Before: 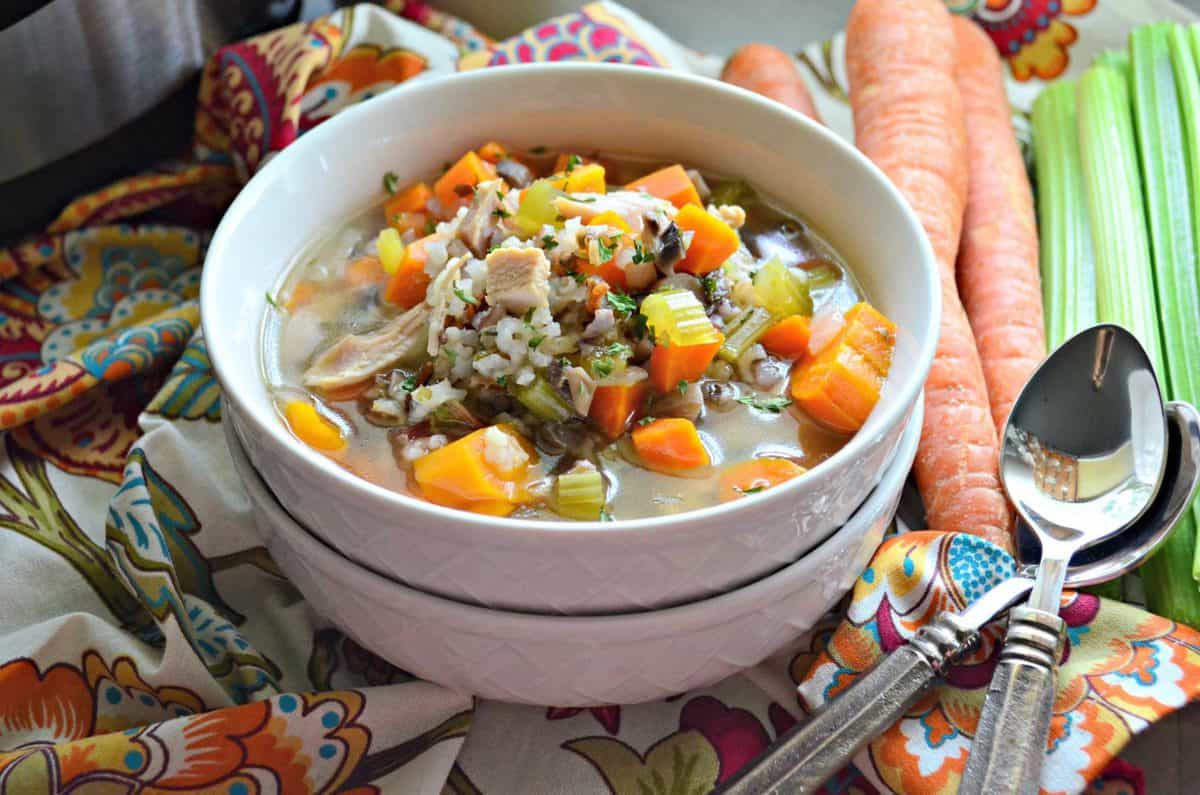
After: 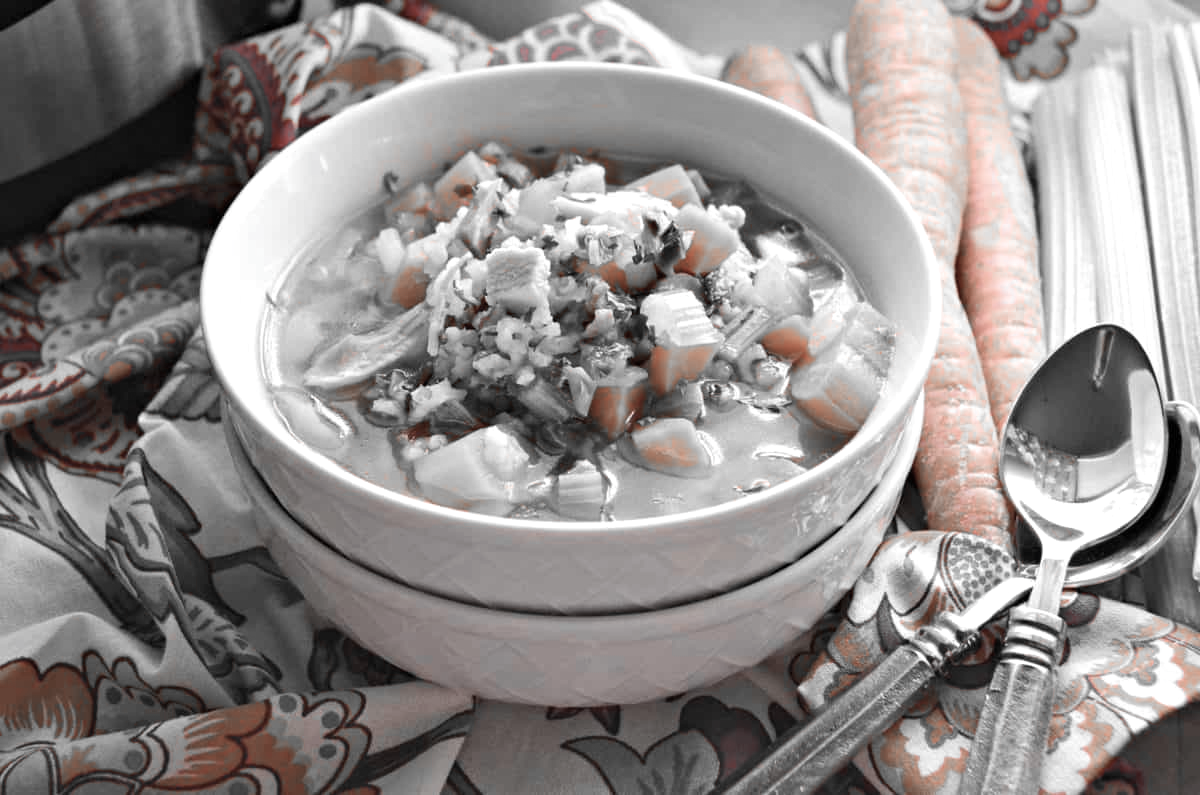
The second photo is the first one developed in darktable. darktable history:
color zones: curves: ch1 [(0, 0.006) (0.094, 0.285) (0.171, 0.001) (0.429, 0.001) (0.571, 0.003) (0.714, 0.004) (0.857, 0.004) (1, 0.006)]
exposure: exposure 0.2 EV, compensate highlight preservation false
